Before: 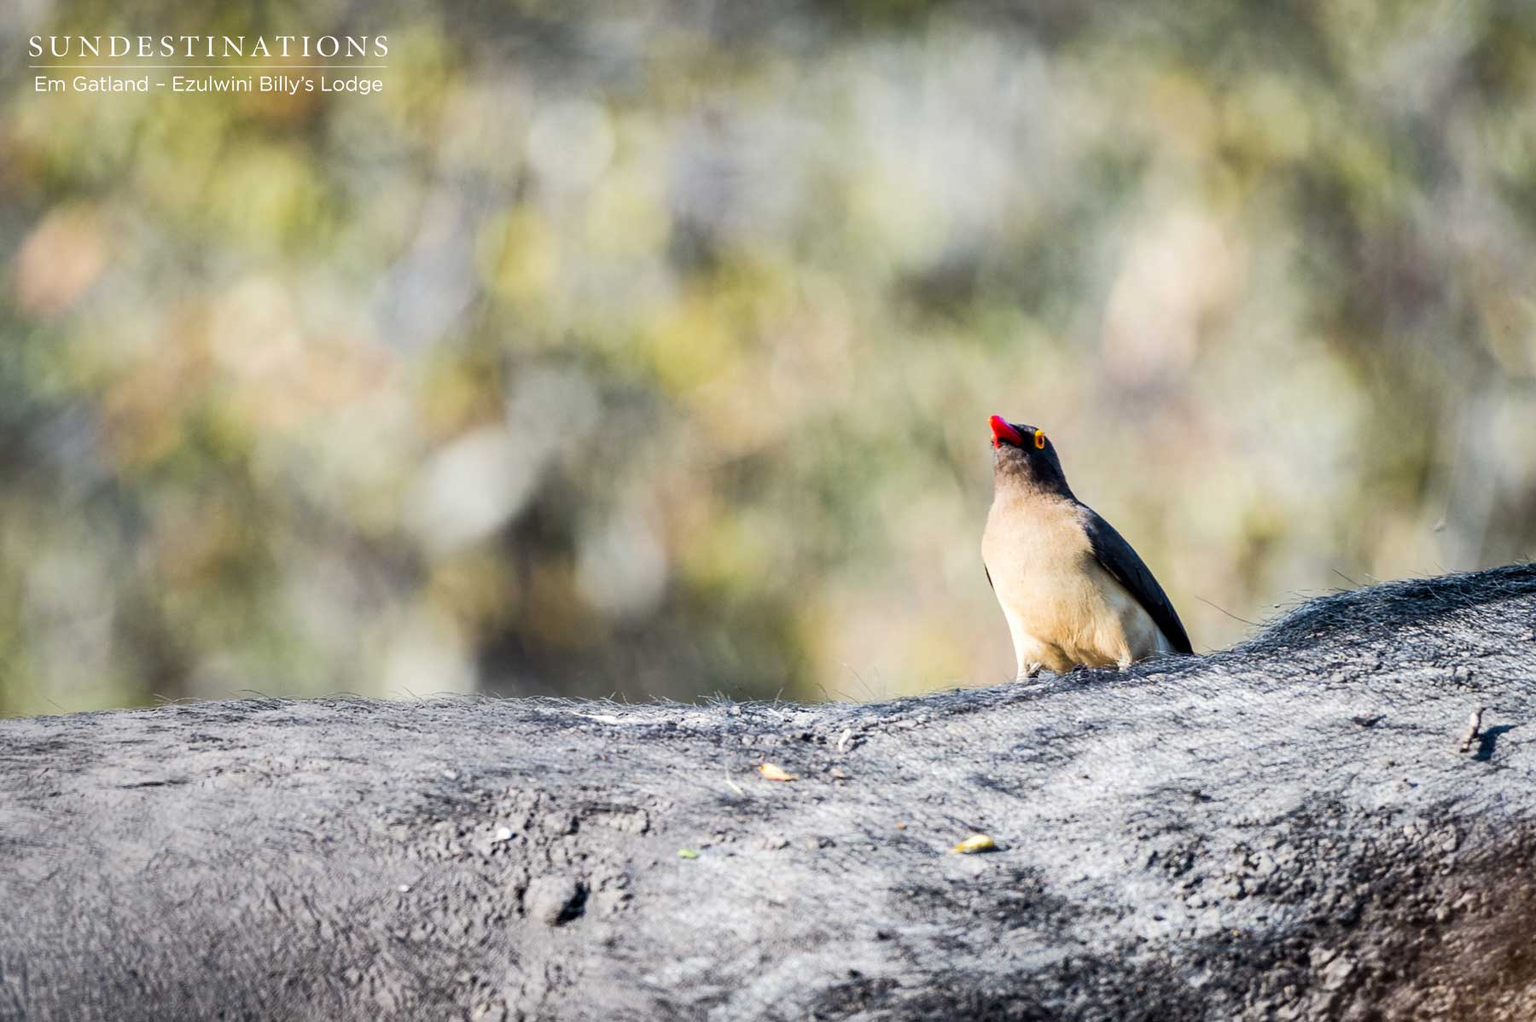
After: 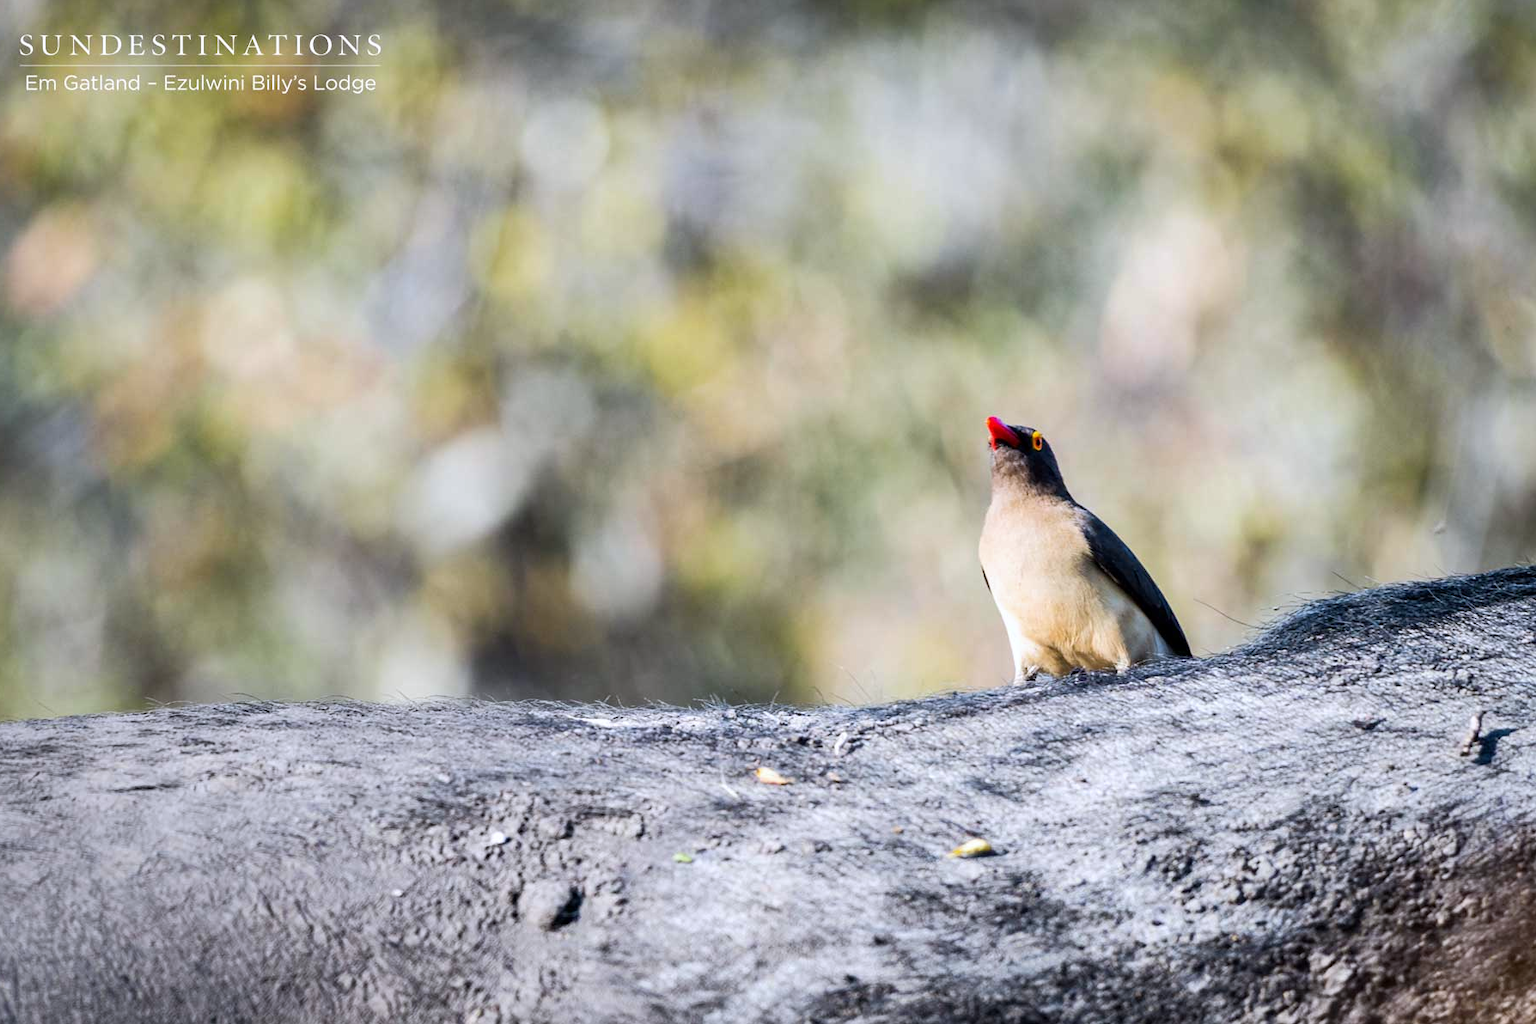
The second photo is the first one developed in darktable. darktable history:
white balance: red 0.984, blue 1.059
crop and rotate: left 0.614%, top 0.179%, bottom 0.309%
